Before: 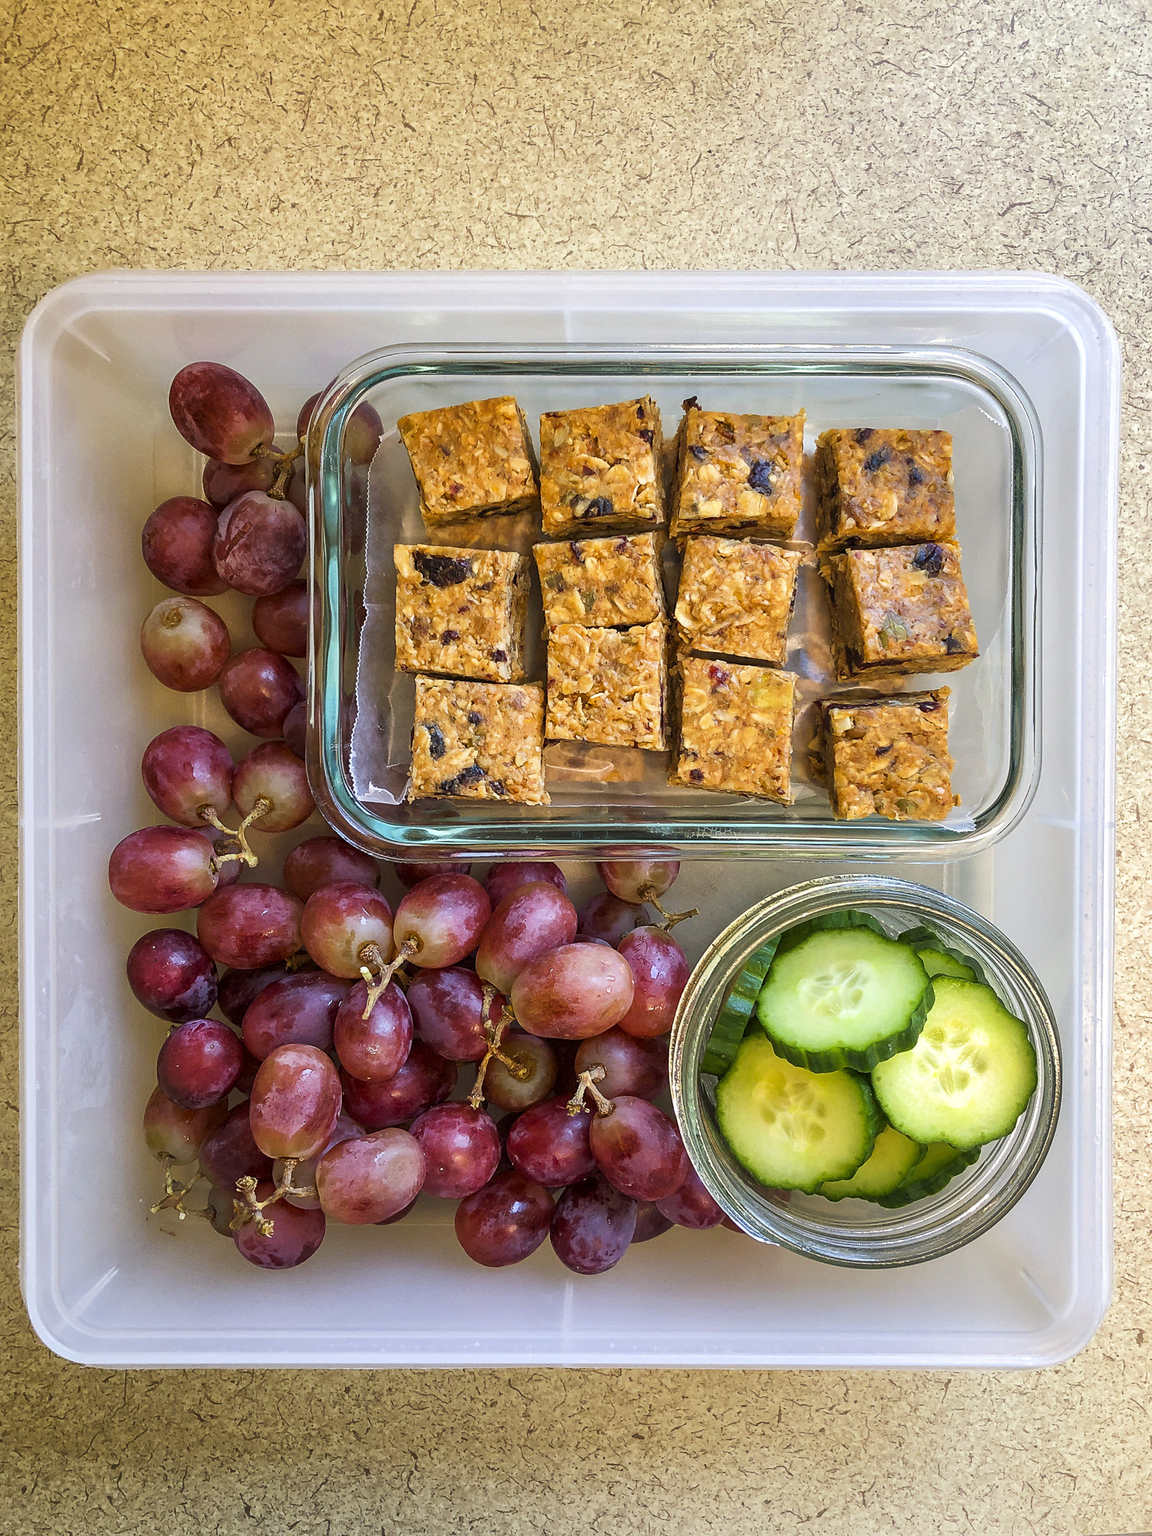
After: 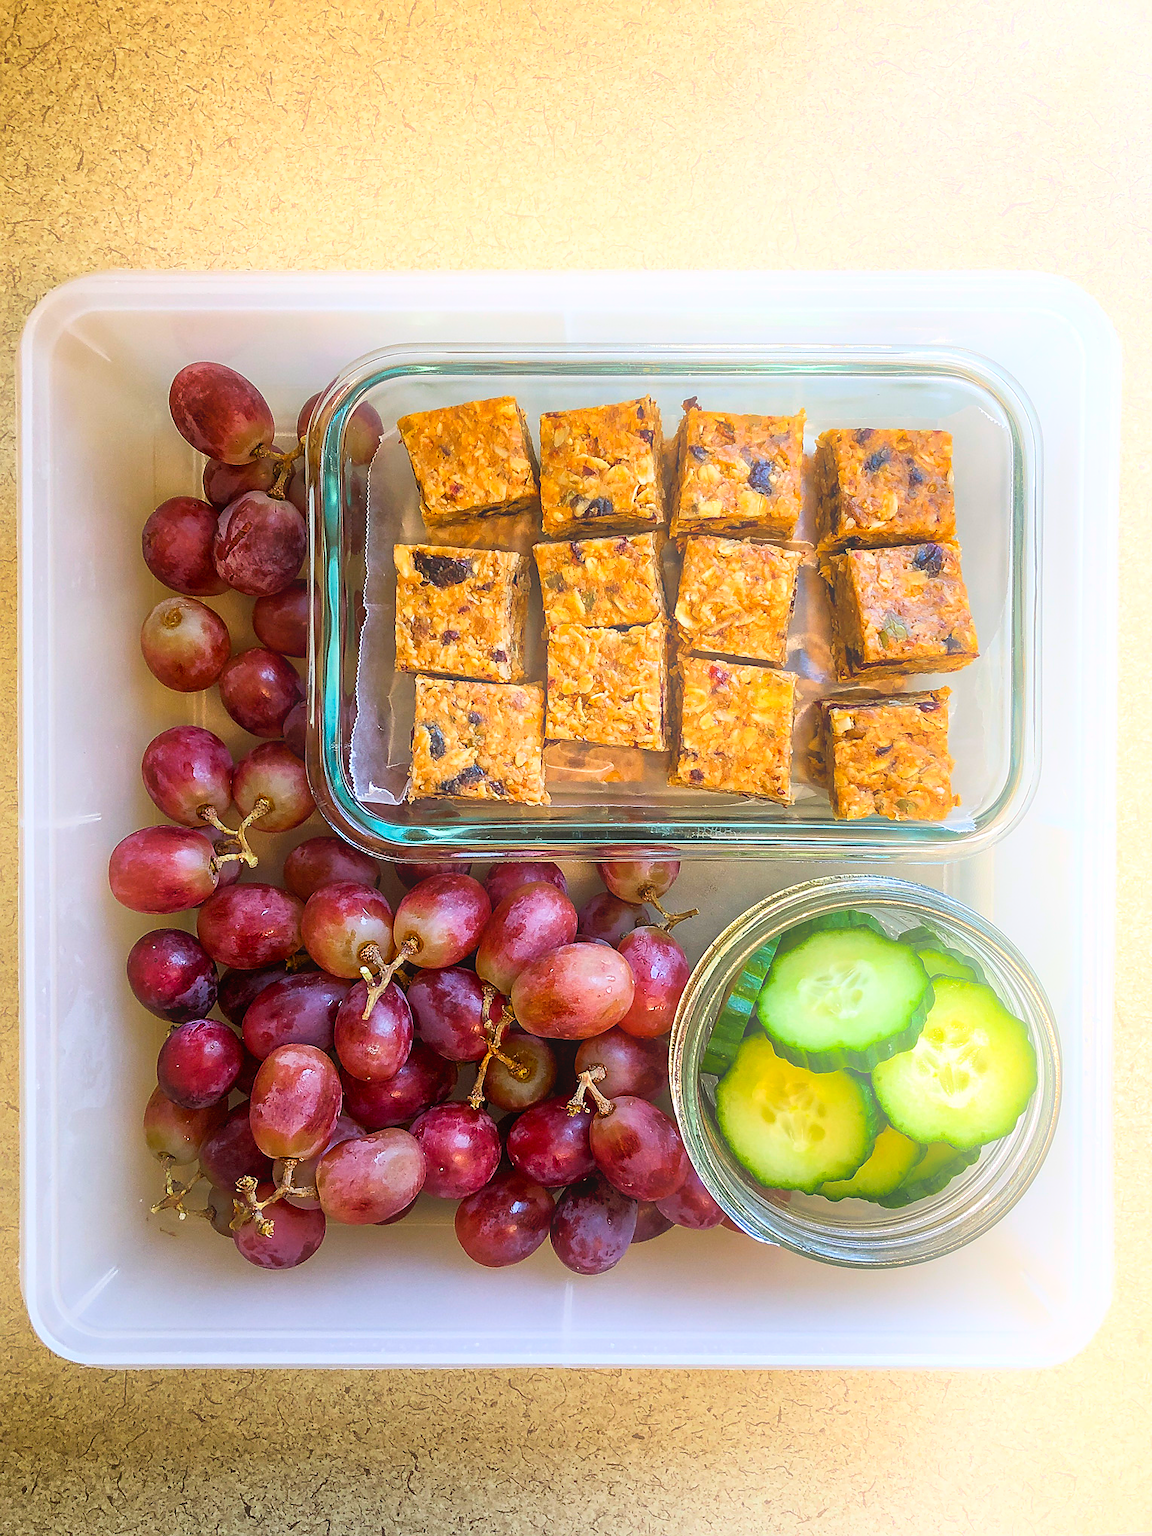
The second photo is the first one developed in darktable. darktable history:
bloom: on, module defaults
sharpen: radius 1, threshold 1
contrast brightness saturation: contrast 0.04, saturation 0.16
